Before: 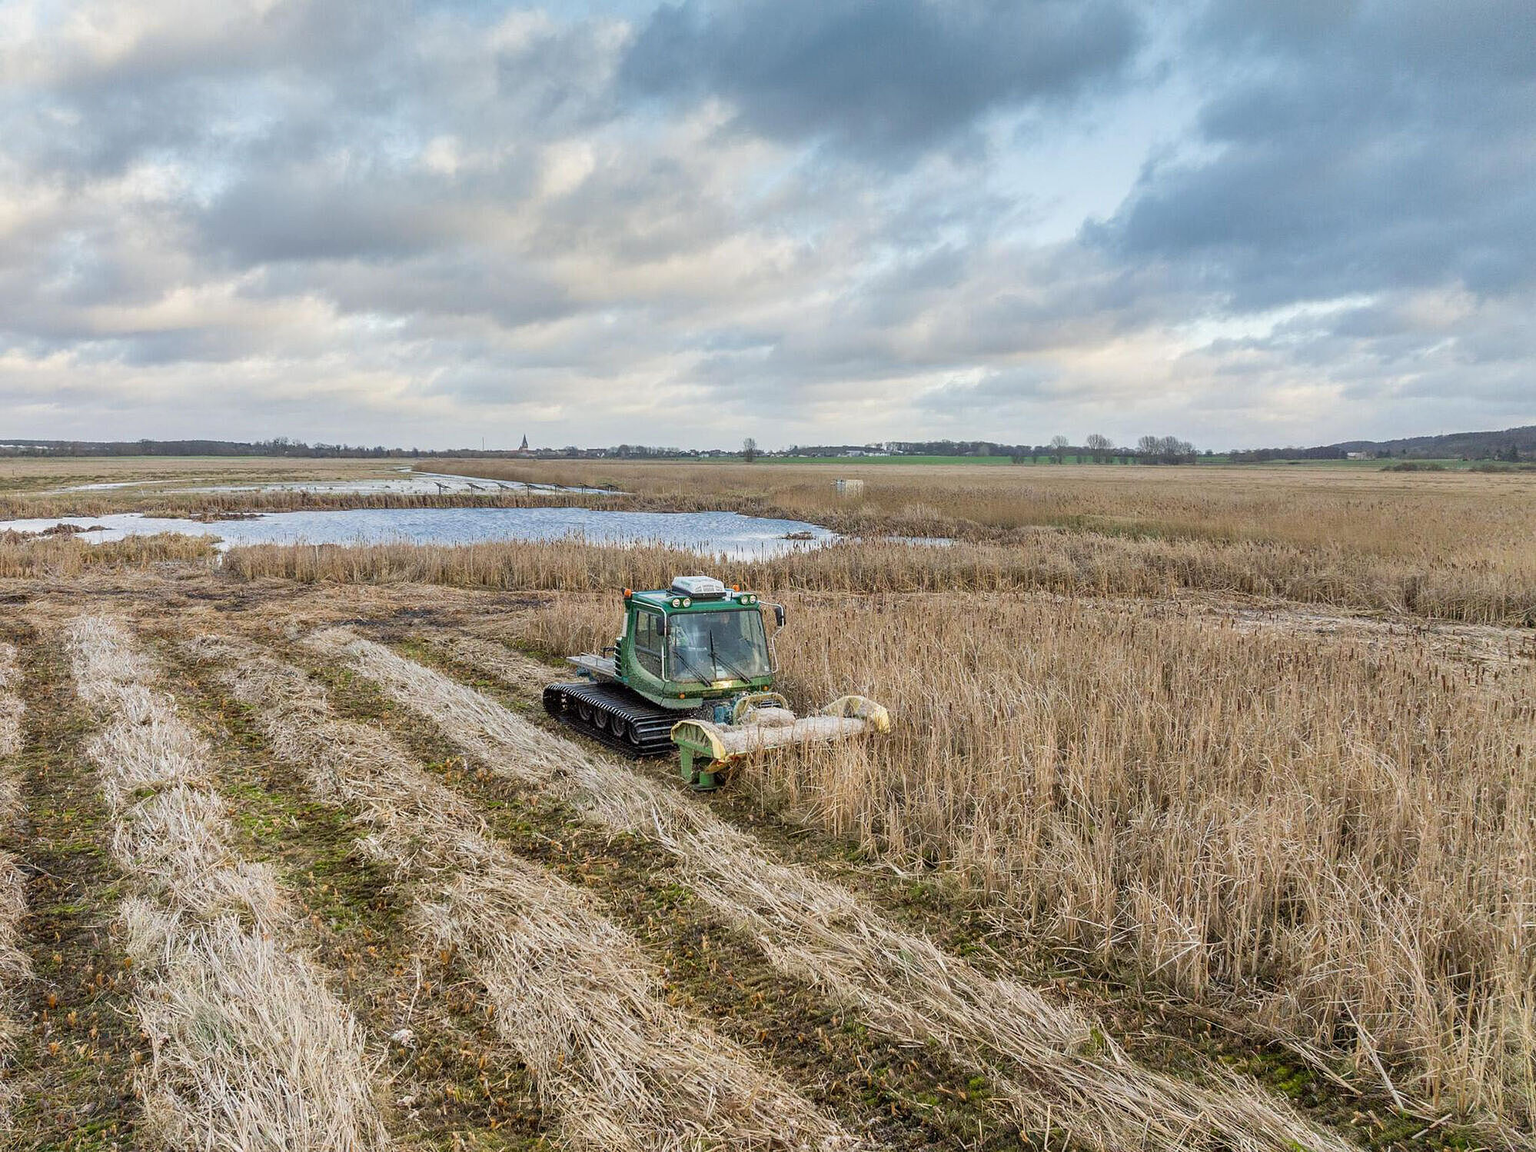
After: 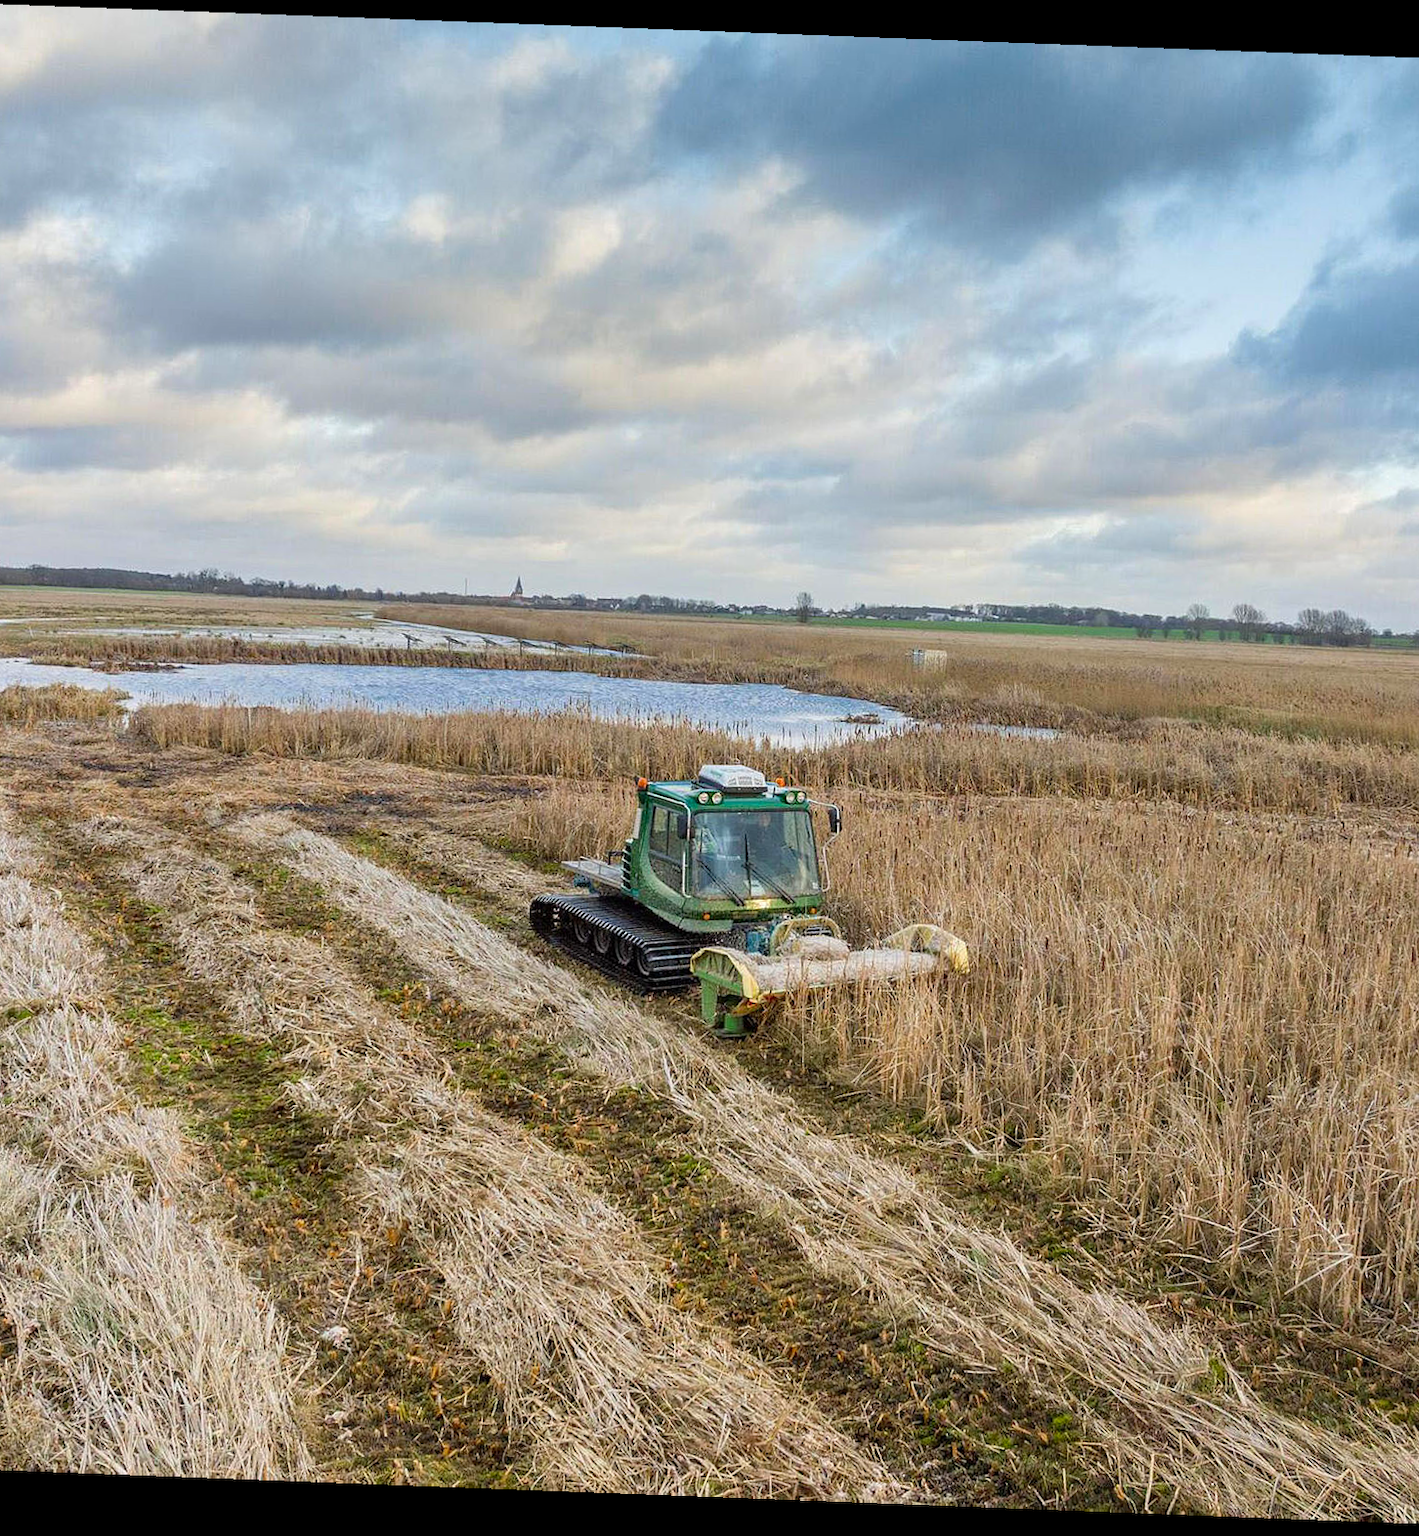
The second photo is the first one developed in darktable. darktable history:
crop and rotate: left 9.061%, right 20.142%
rotate and perspective: rotation 2.17°, automatic cropping off
color contrast: green-magenta contrast 1.2, blue-yellow contrast 1.2
